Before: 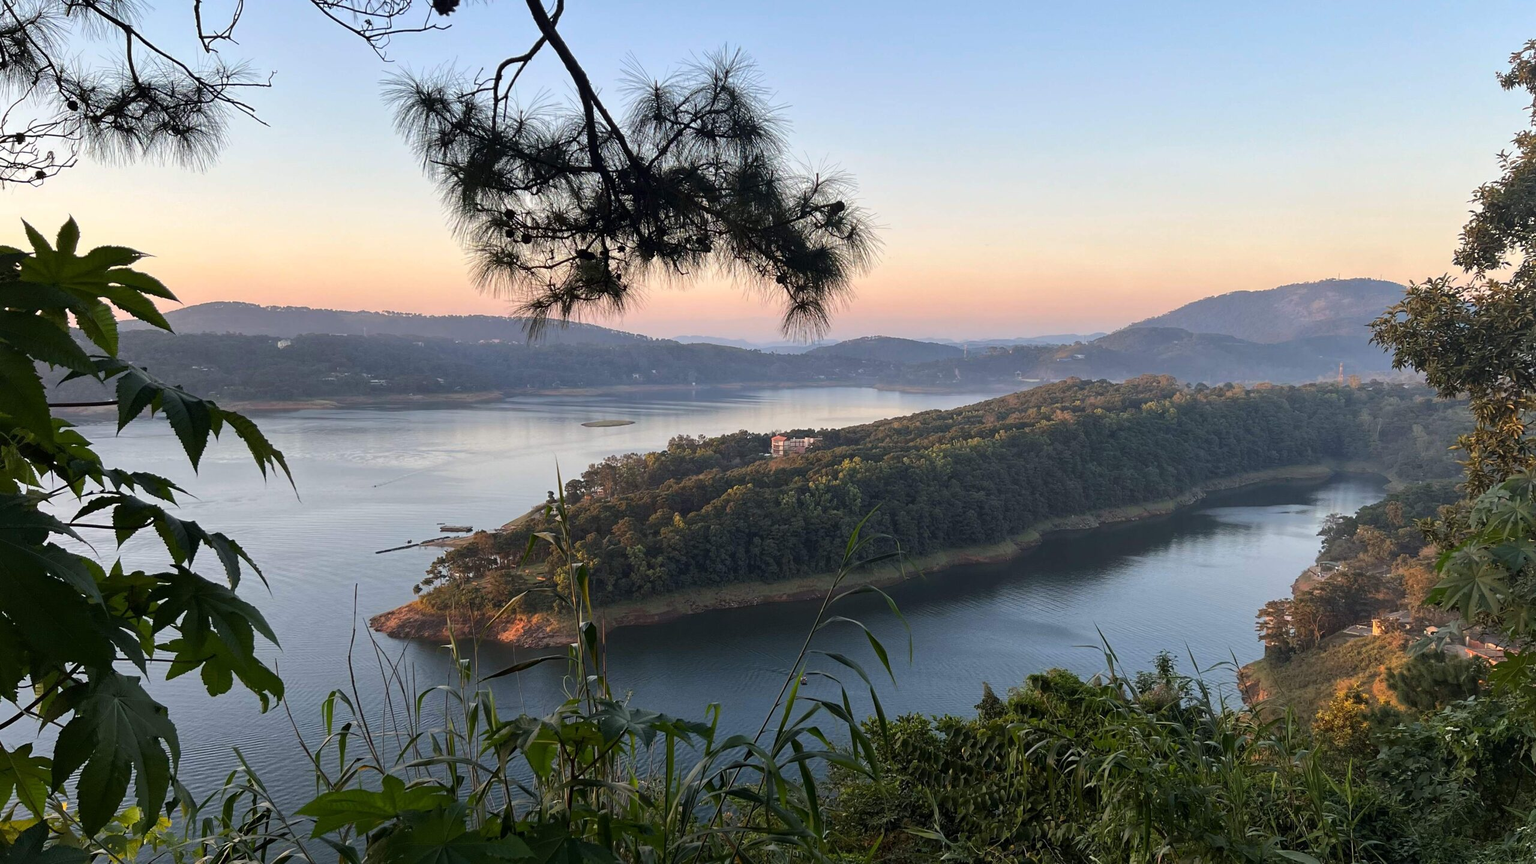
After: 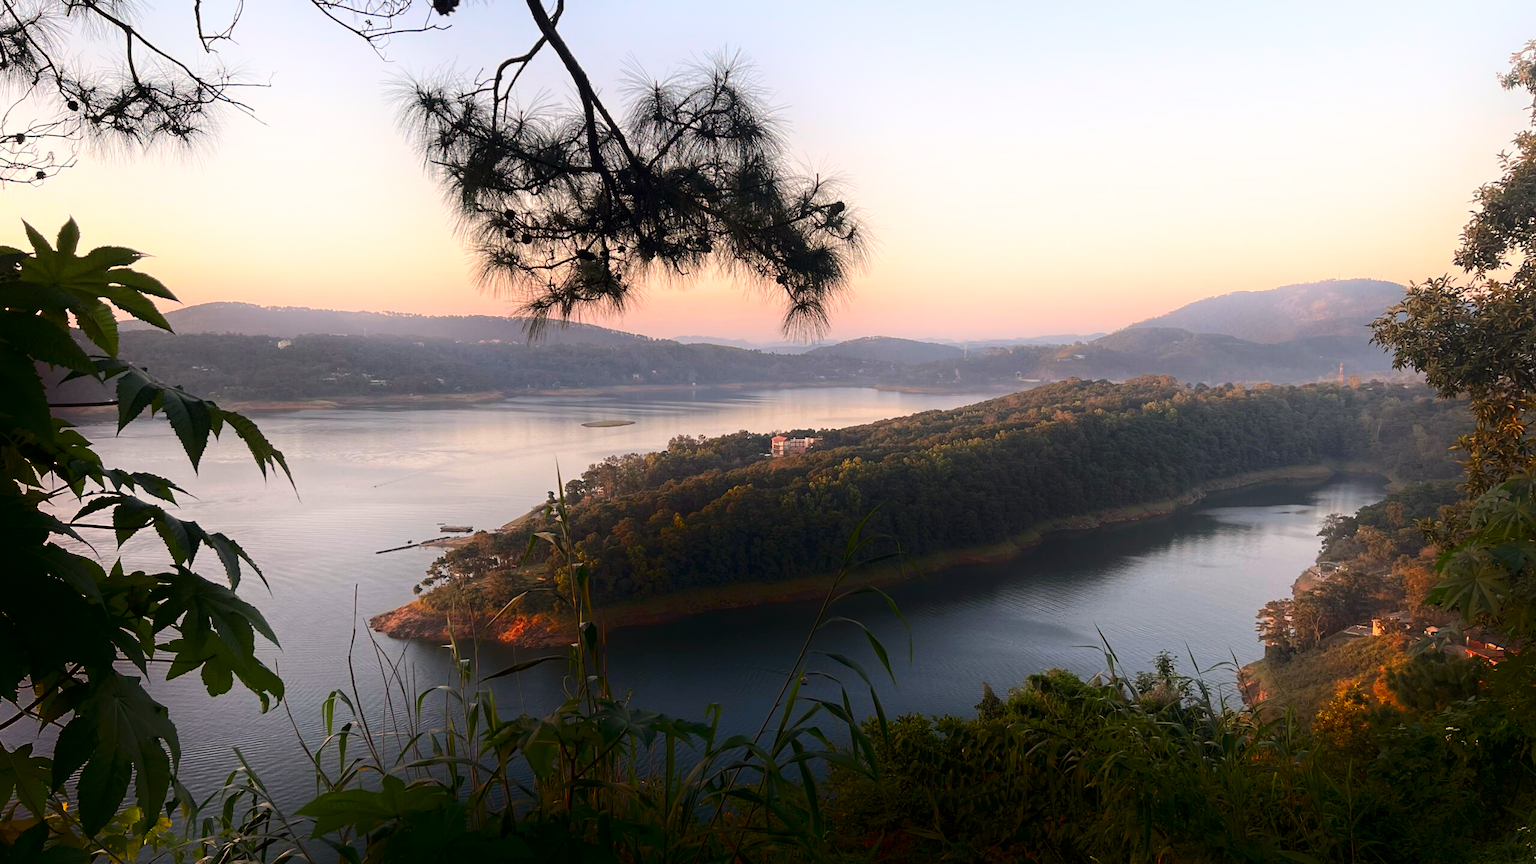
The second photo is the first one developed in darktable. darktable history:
white balance: red 1.127, blue 0.943
shadows and highlights: shadows -90, highlights 90, soften with gaussian
